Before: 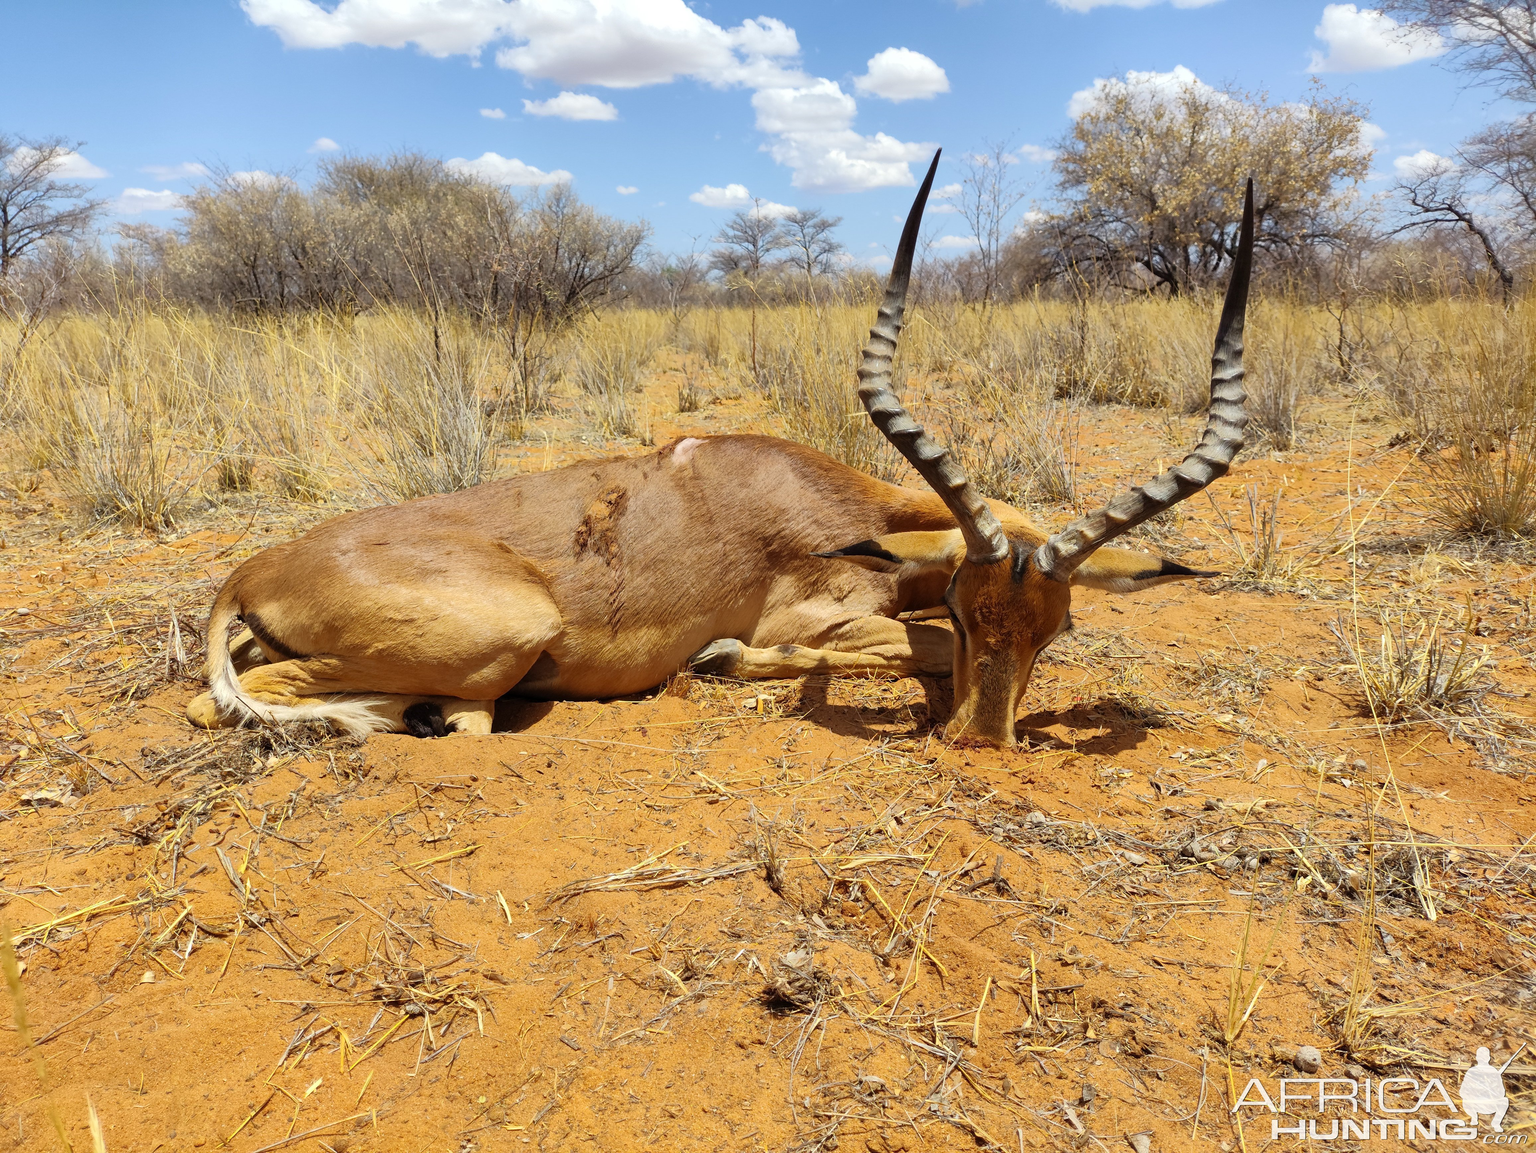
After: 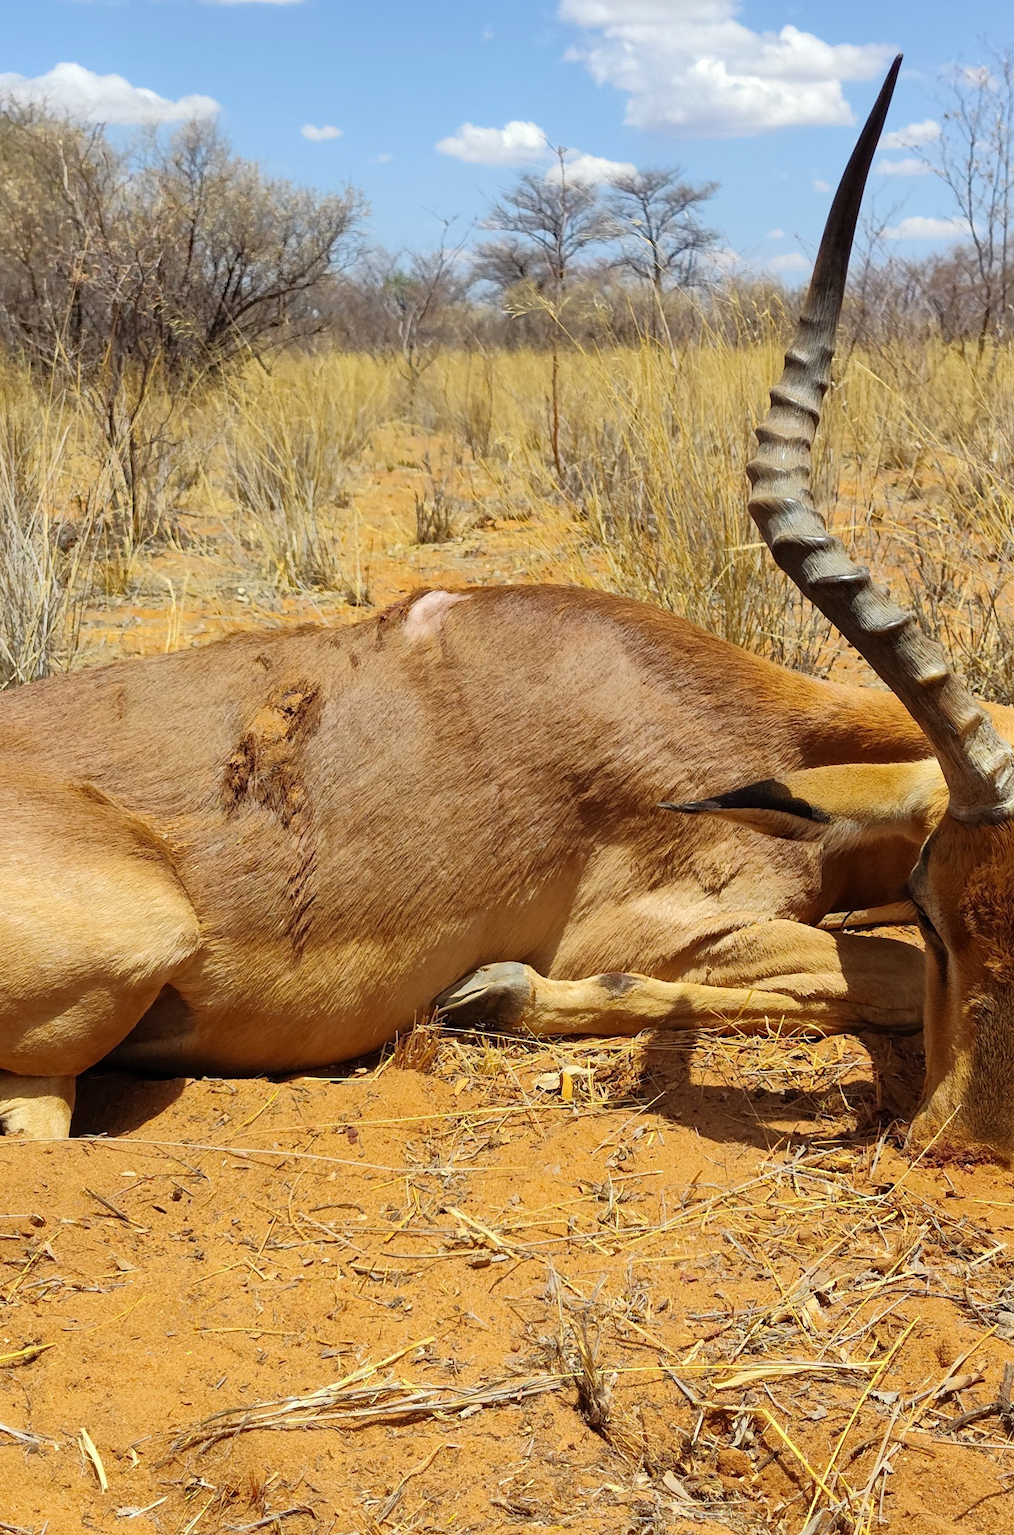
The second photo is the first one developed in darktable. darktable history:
crop and rotate: left 29.555%, top 10.296%, right 34.708%, bottom 17.696%
haze removal: strength 0.131, distance 0.249, adaptive false
